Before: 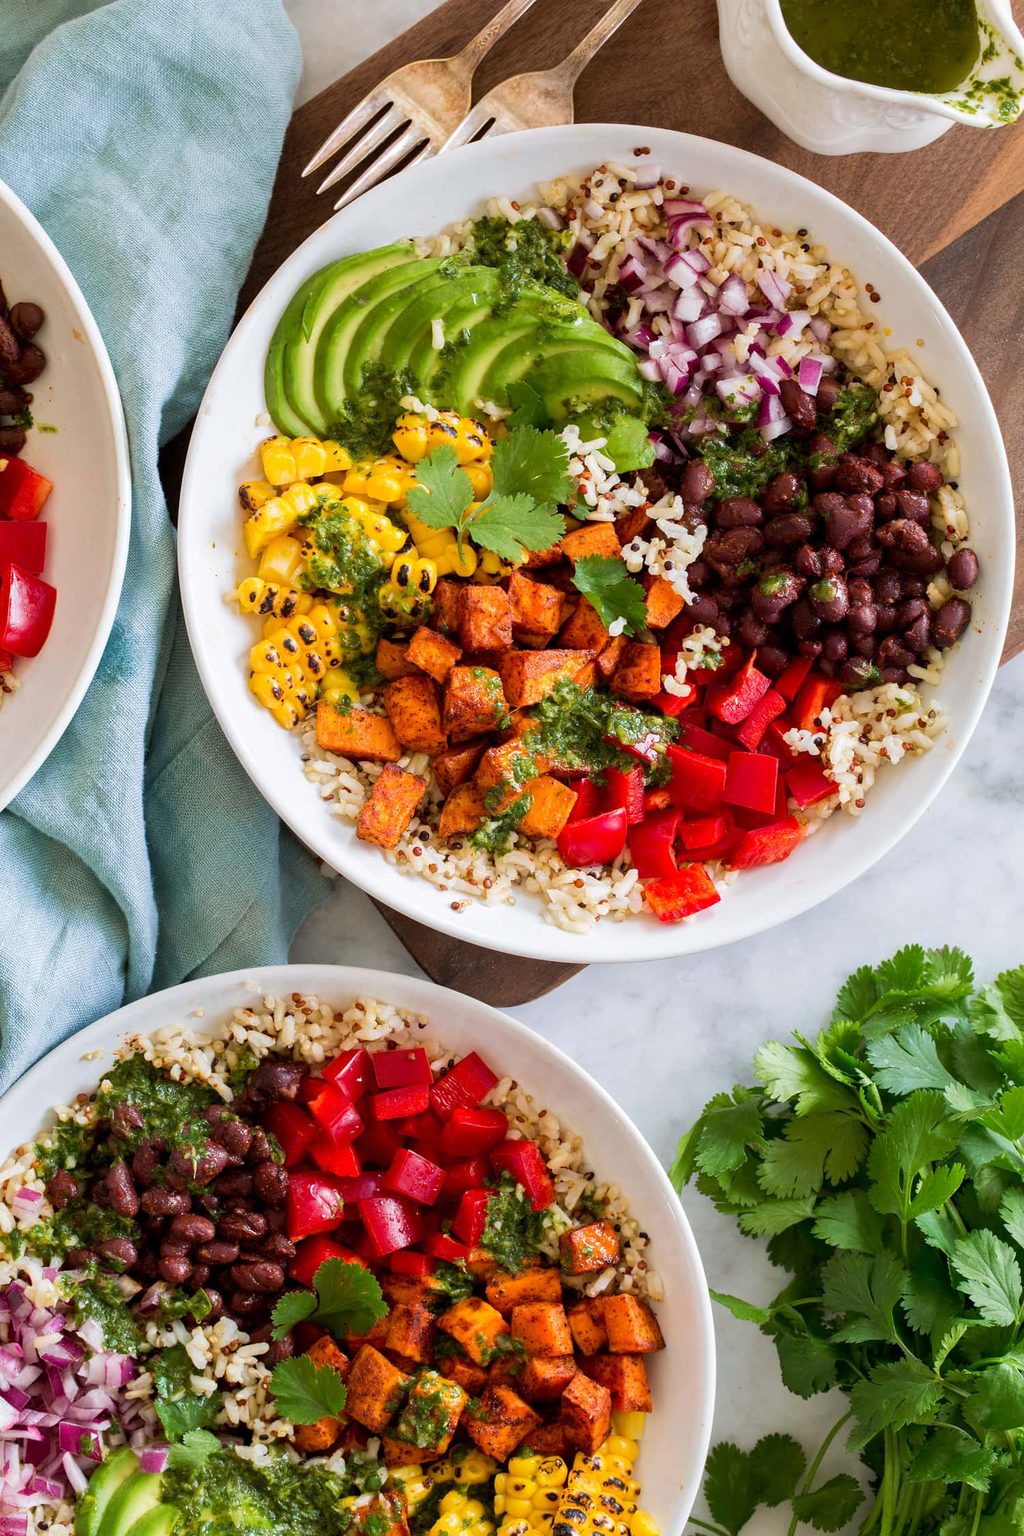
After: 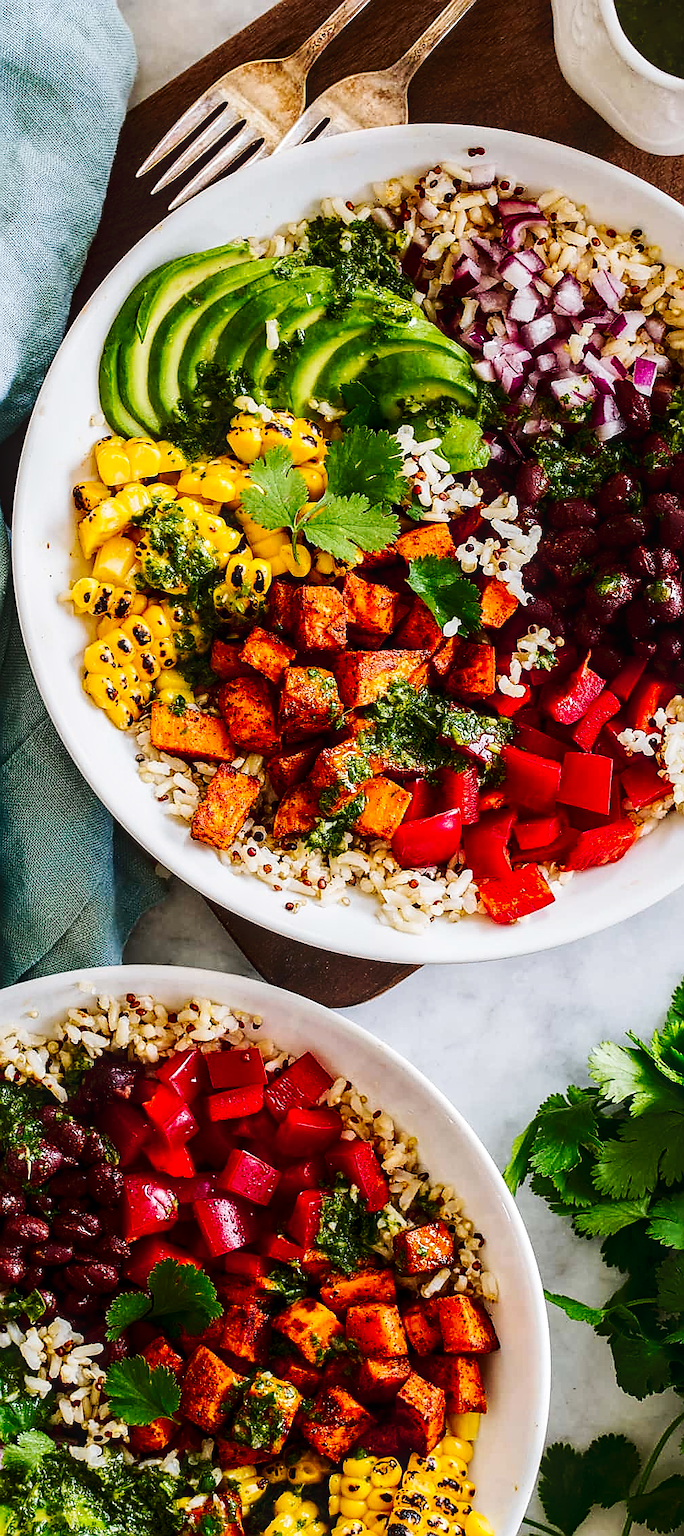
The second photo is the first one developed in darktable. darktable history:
crop and rotate: left 16.24%, right 16.905%
local contrast: on, module defaults
sharpen: radius 1.424, amount 1.262, threshold 0.646
contrast brightness saturation: contrast 0.186, brightness -0.225, saturation 0.106
tone curve: curves: ch0 [(0, 0) (0.003, 0.005) (0.011, 0.013) (0.025, 0.027) (0.044, 0.044) (0.069, 0.06) (0.1, 0.081) (0.136, 0.114) (0.177, 0.16) (0.224, 0.211) (0.277, 0.277) (0.335, 0.354) (0.399, 0.435) (0.468, 0.538) (0.543, 0.626) (0.623, 0.708) (0.709, 0.789) (0.801, 0.867) (0.898, 0.935) (1, 1)], preserve colors none
exposure: compensate highlight preservation false
